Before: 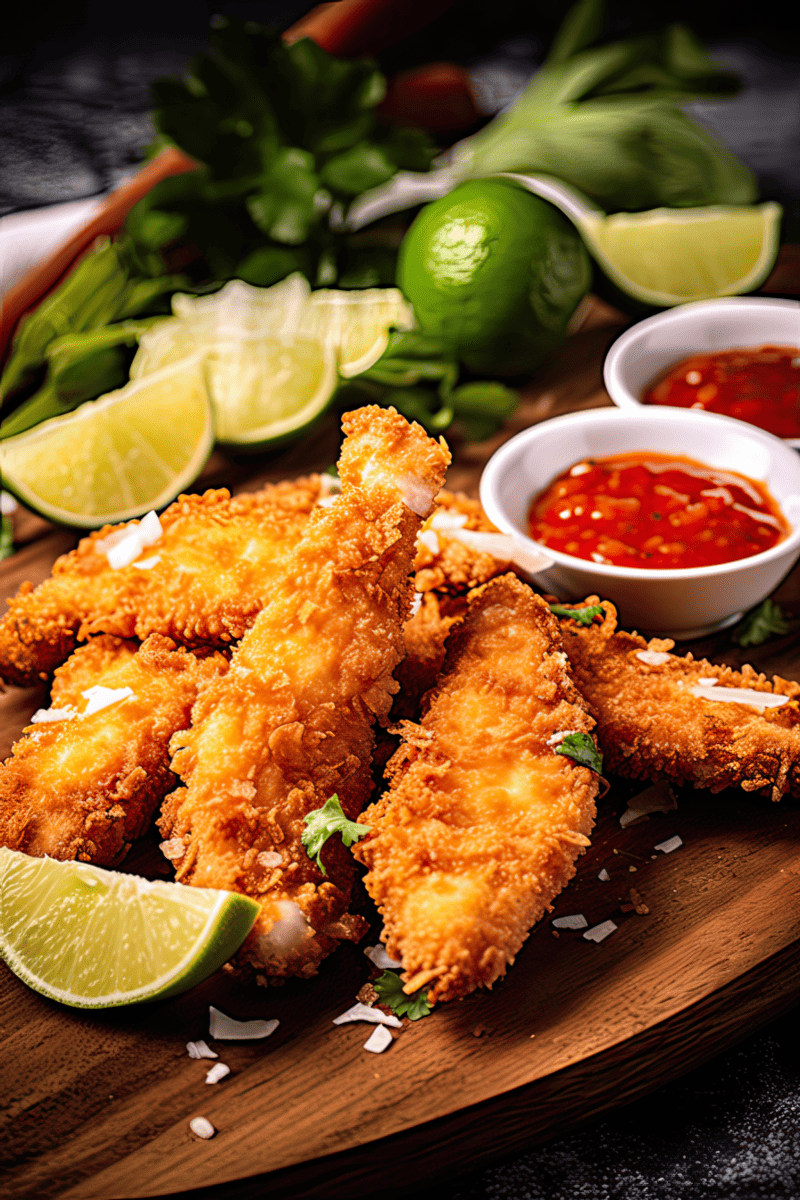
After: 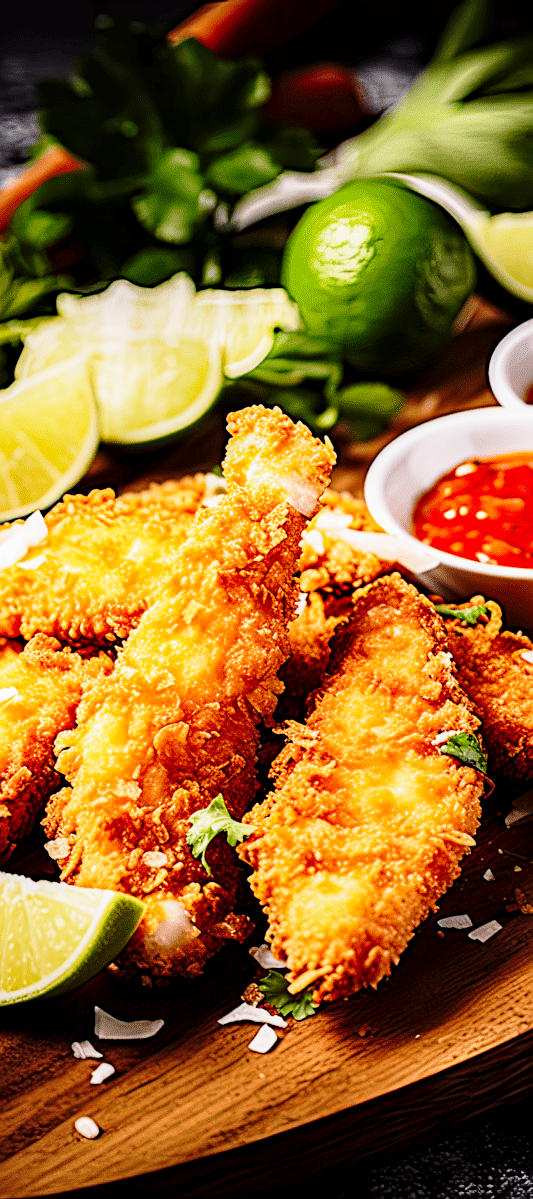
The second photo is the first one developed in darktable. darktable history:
local contrast: highlights 61%, shadows 111%, detail 107%, midtone range 0.529
sharpen: on, module defaults
crop and rotate: left 14.425%, right 18.902%
base curve: curves: ch0 [(0, 0) (0.028, 0.03) (0.121, 0.232) (0.46, 0.748) (0.859, 0.968) (1, 1)], exposure shift 0.01, preserve colors none
